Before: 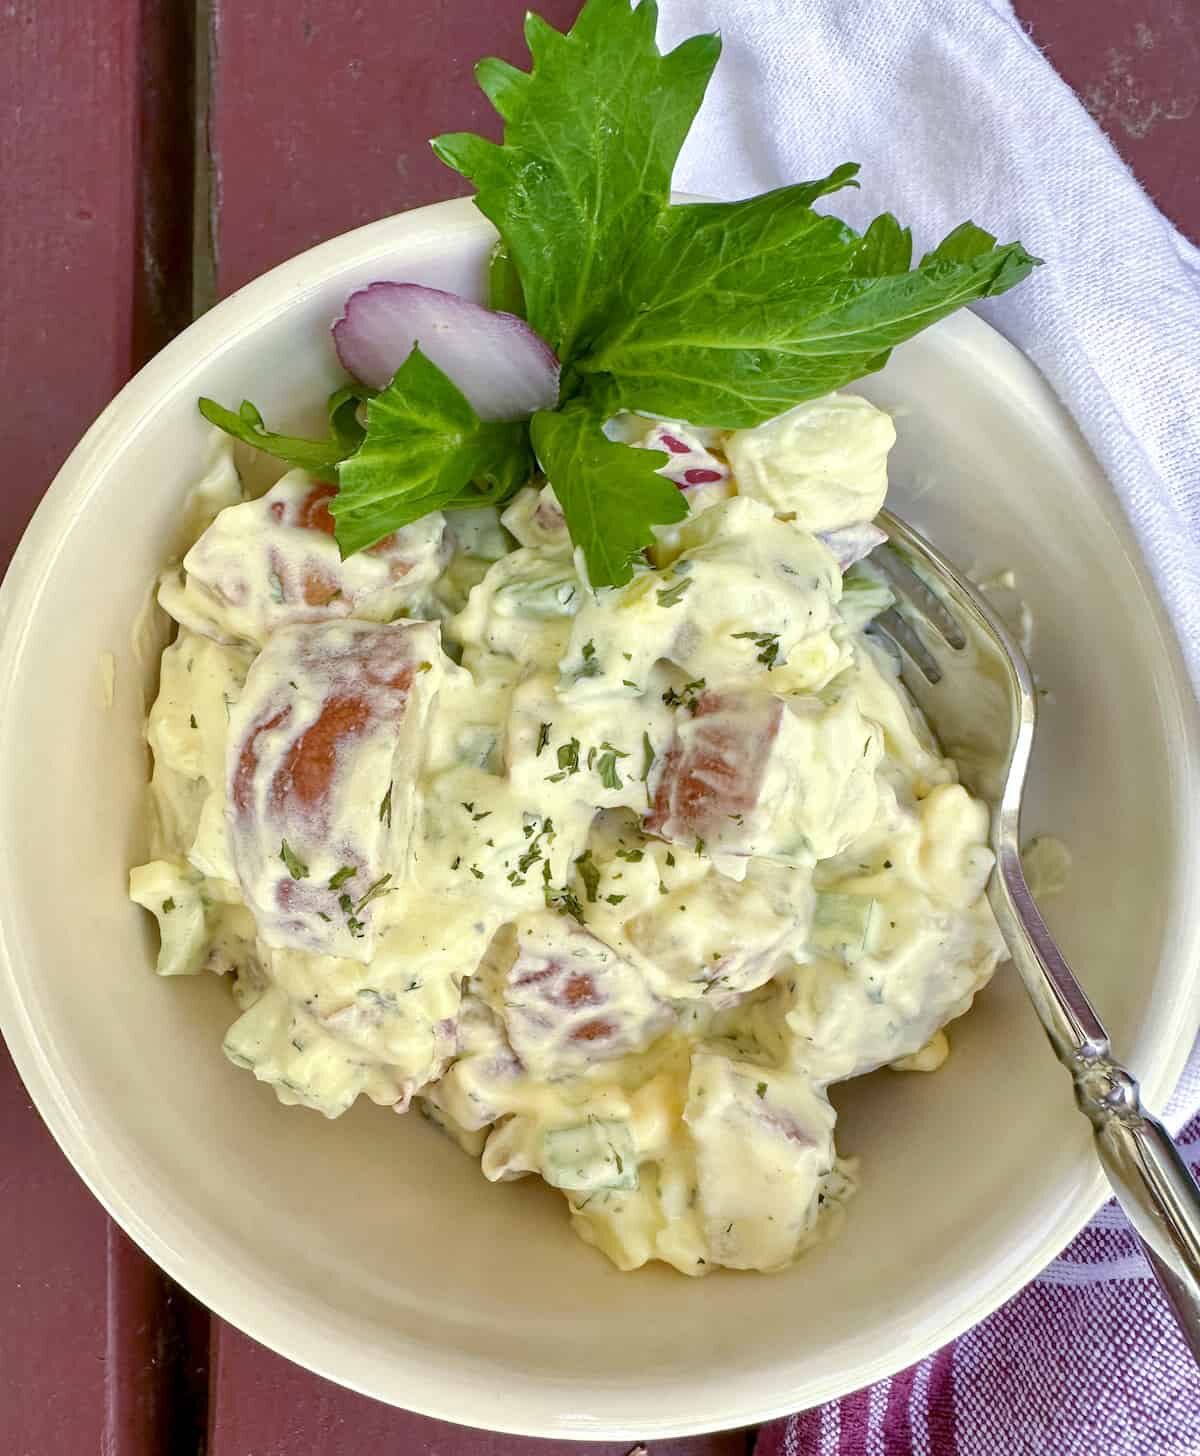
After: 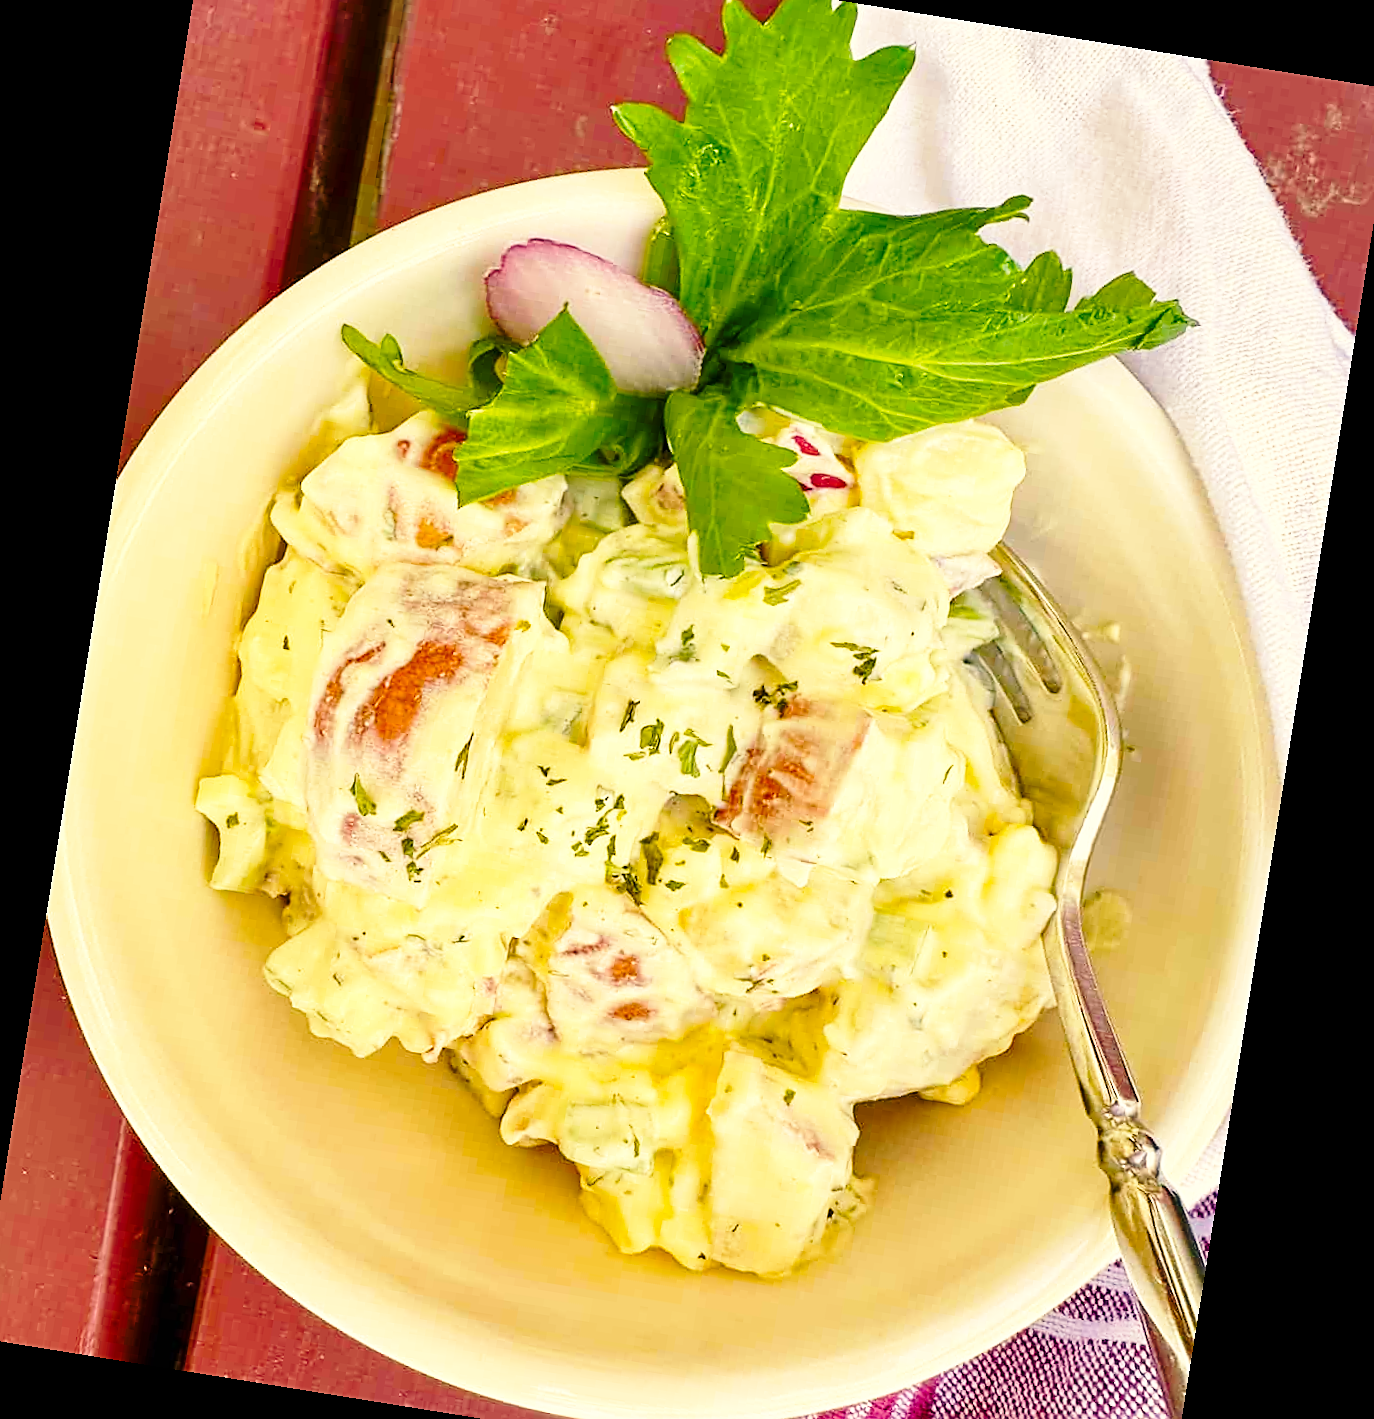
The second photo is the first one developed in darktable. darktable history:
rotate and perspective: rotation 9.12°, automatic cropping off
crop: left 1.507%, top 6.147%, right 1.379%, bottom 6.637%
color balance rgb: perceptual saturation grading › global saturation 20%, global vibrance 20%
sharpen: on, module defaults
base curve: curves: ch0 [(0, 0) (0.028, 0.03) (0.121, 0.232) (0.46, 0.748) (0.859, 0.968) (1, 1)], preserve colors none
white balance: red 1.123, blue 0.83
